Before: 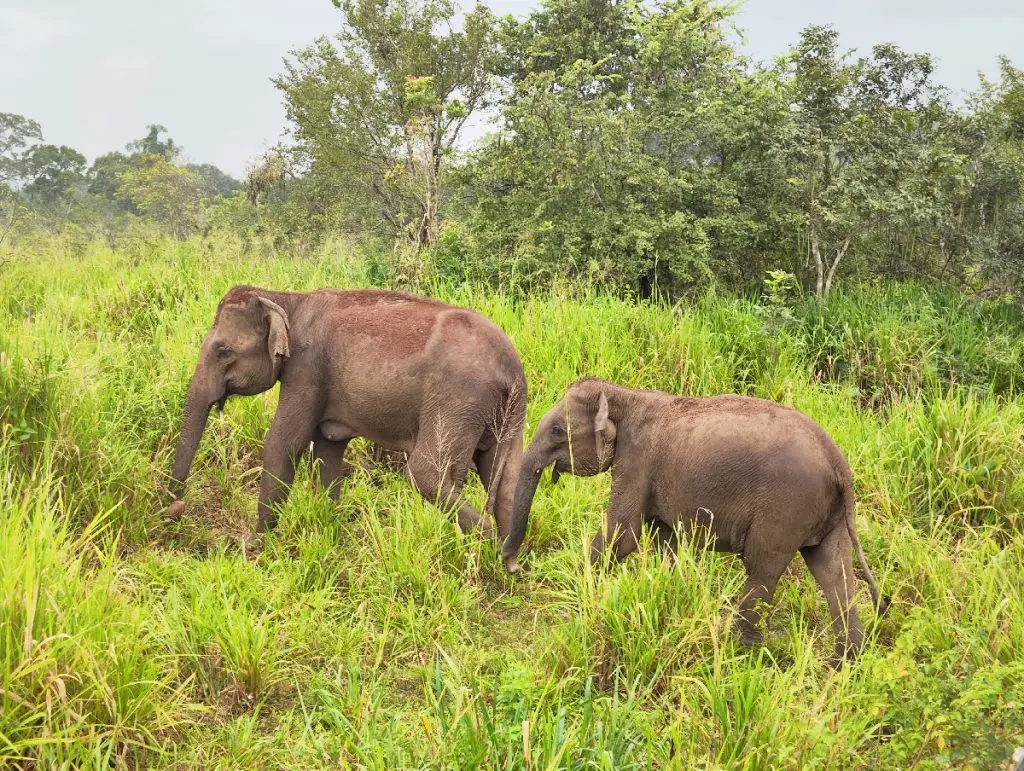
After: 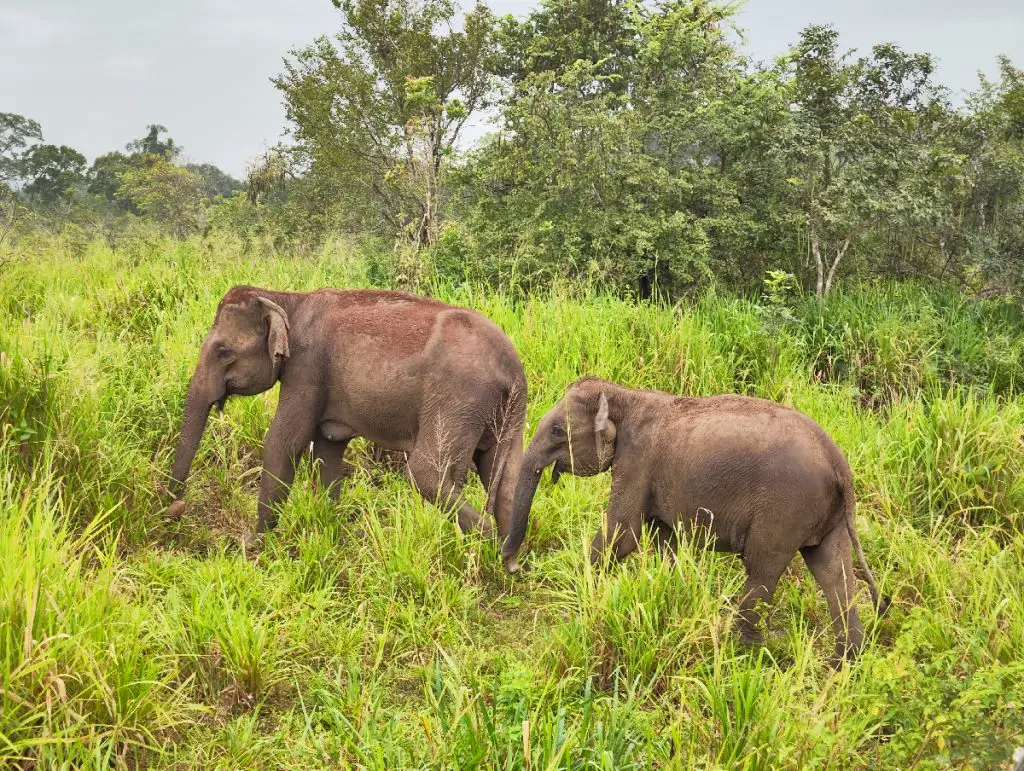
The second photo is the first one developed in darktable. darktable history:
shadows and highlights: radius 132.94, soften with gaussian
